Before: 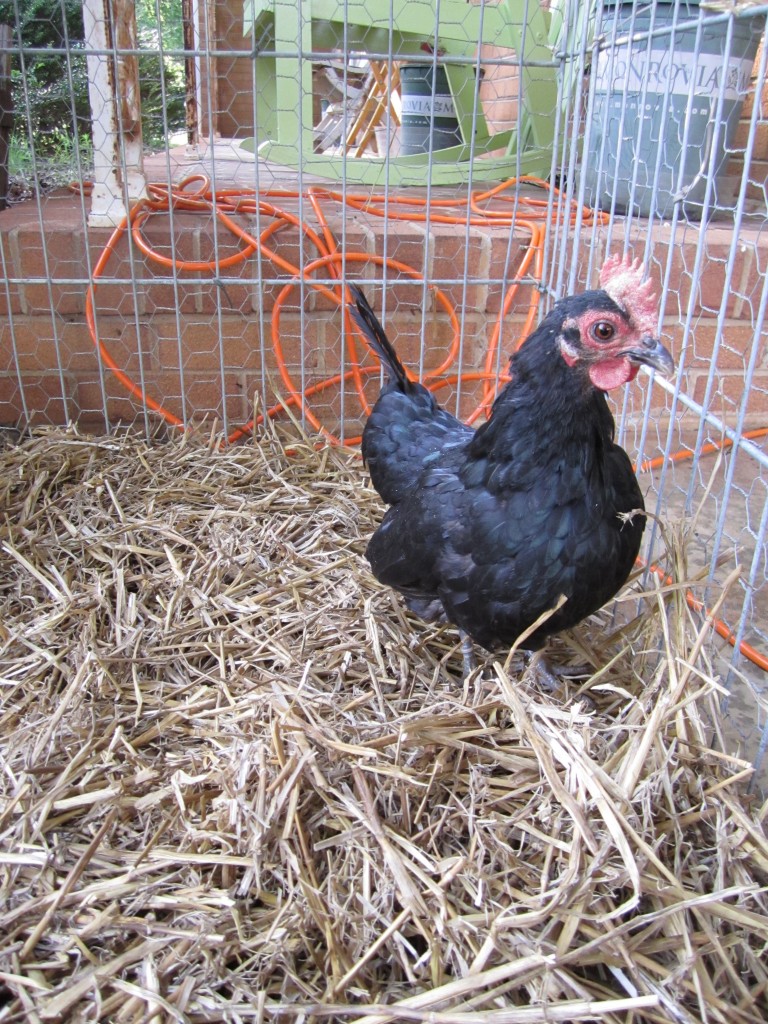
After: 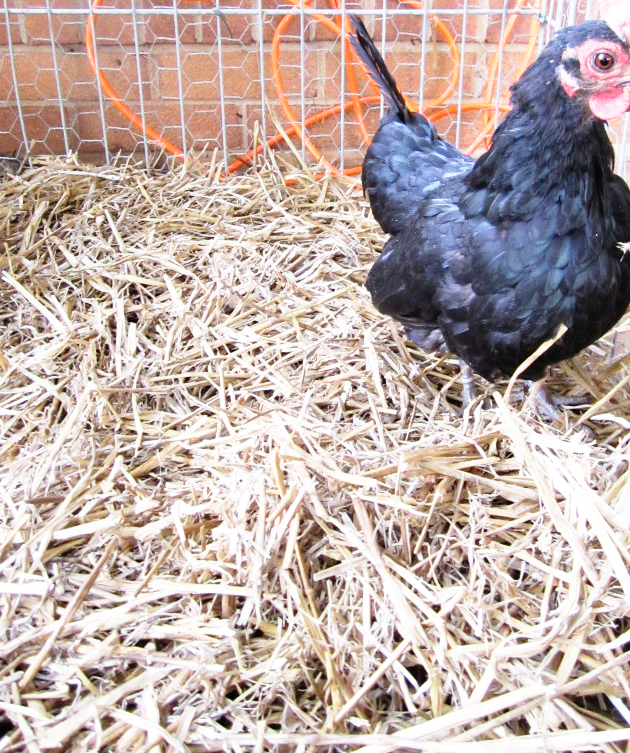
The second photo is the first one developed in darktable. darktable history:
crop: top 26.397%, right 17.967%
base curve: curves: ch0 [(0, 0) (0.012, 0.01) (0.073, 0.168) (0.31, 0.711) (0.645, 0.957) (1, 1)], preserve colors none
